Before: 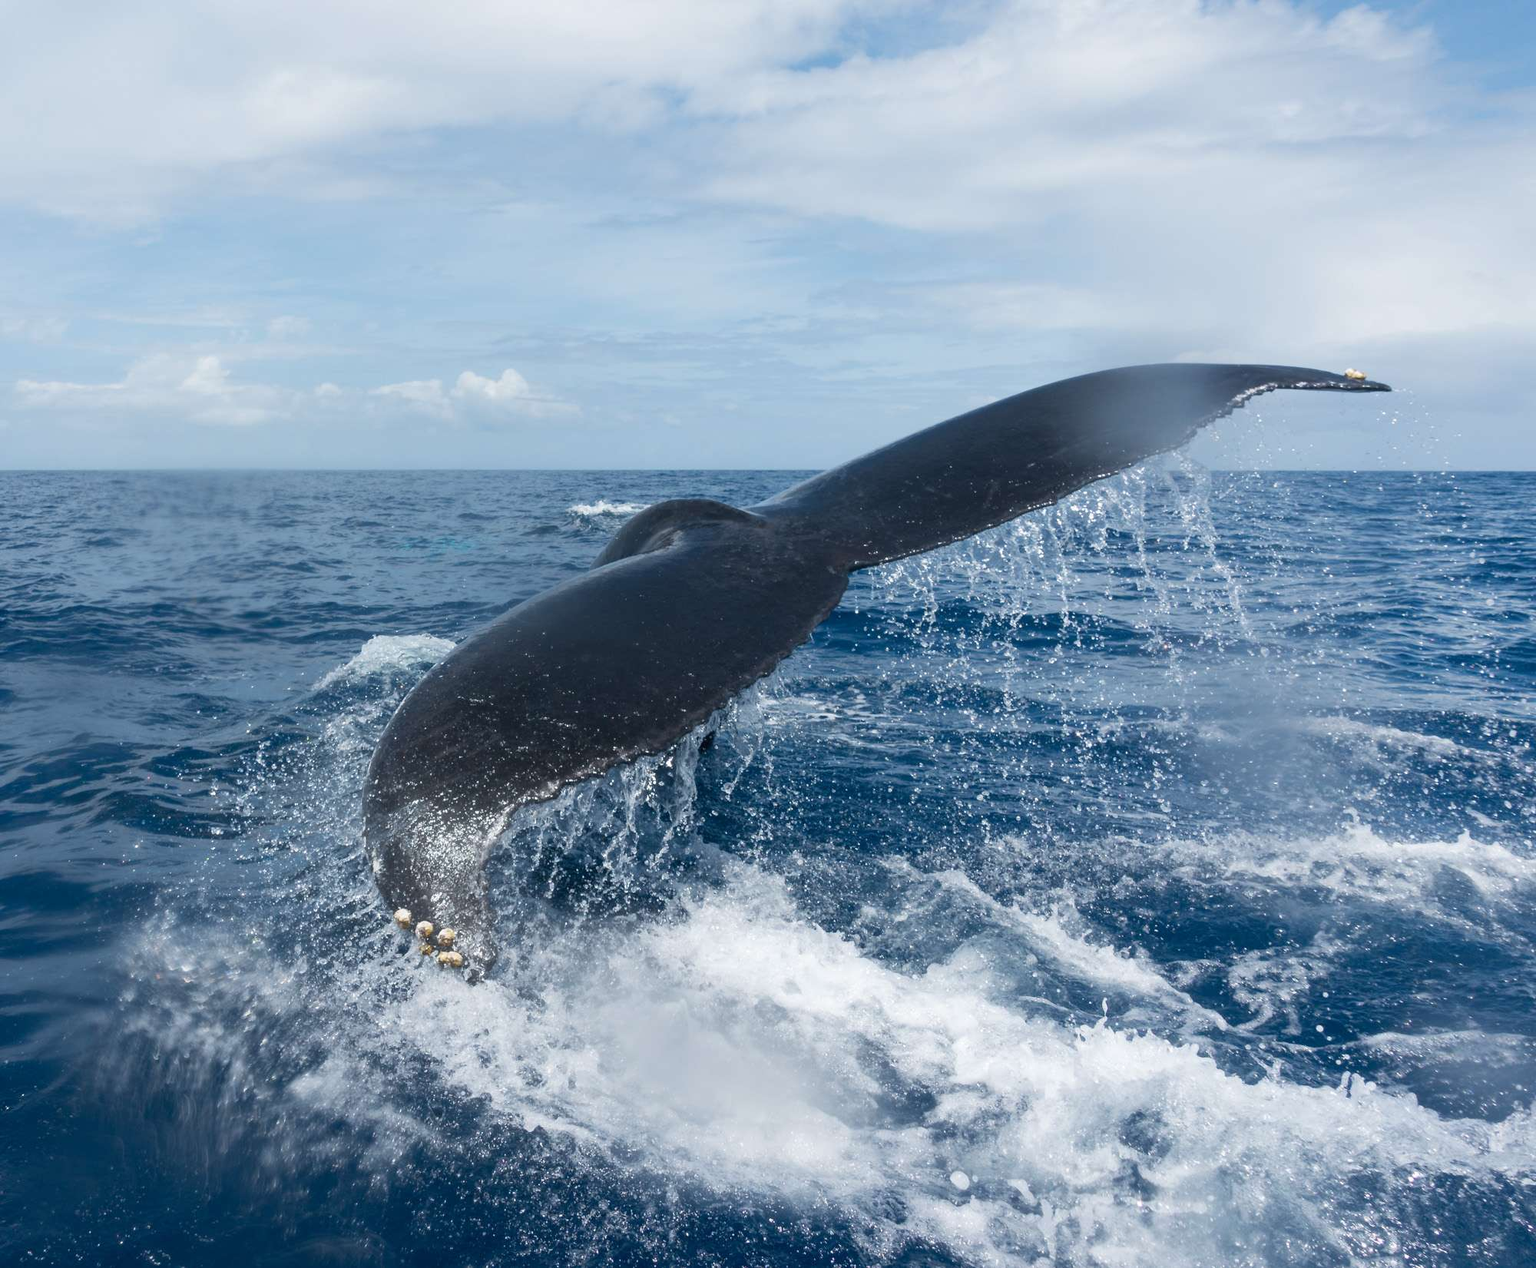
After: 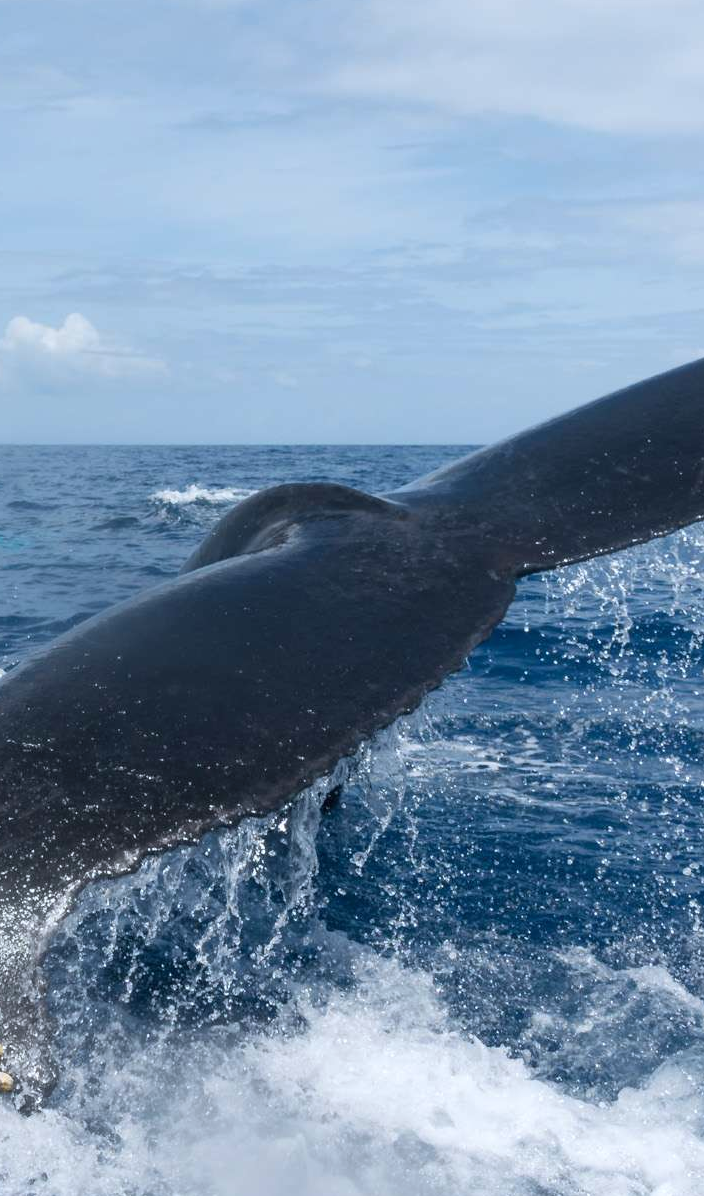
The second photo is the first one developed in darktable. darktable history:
crop and rotate: left 29.476%, top 10.214%, right 35.32%, bottom 17.333%
white balance: red 0.98, blue 1.034
